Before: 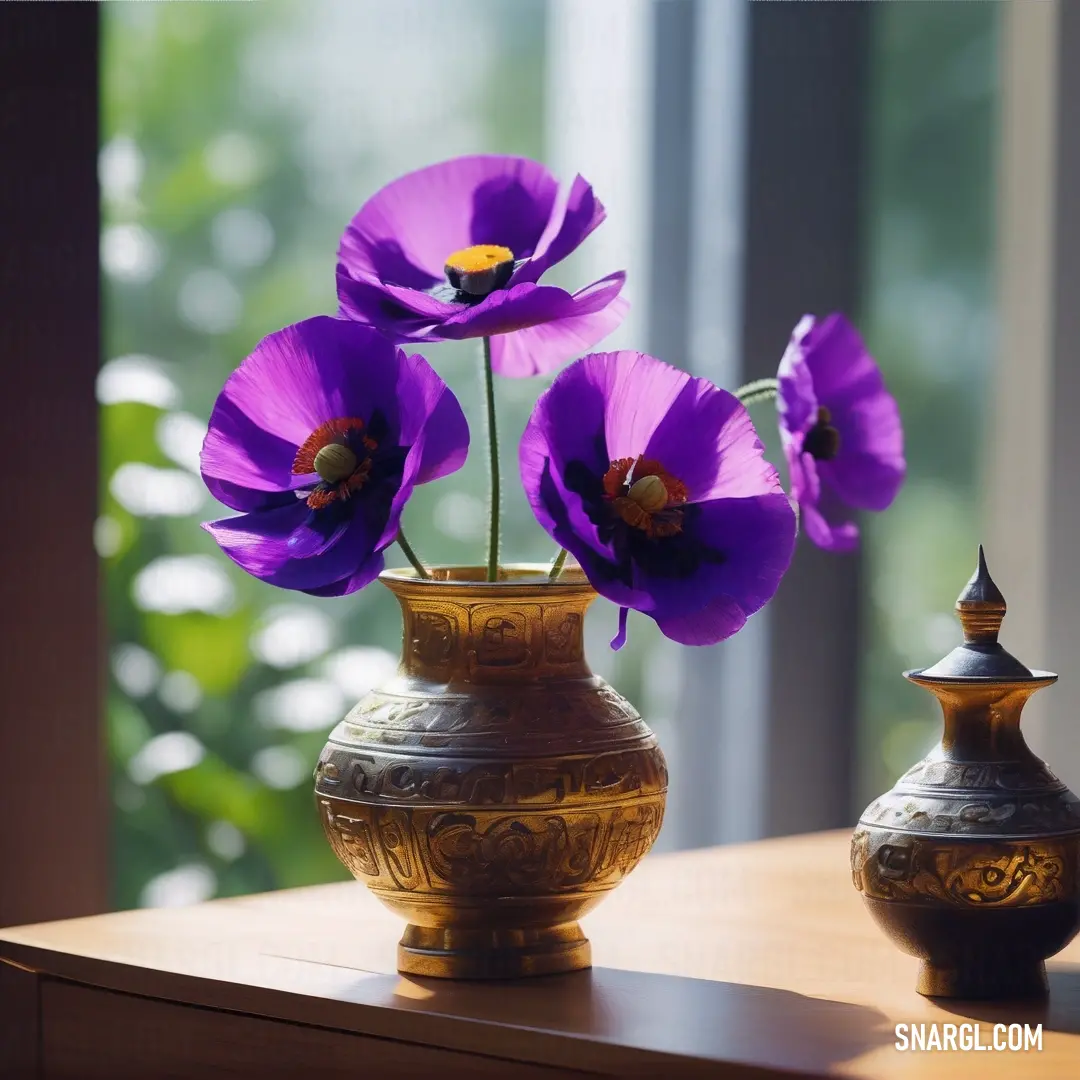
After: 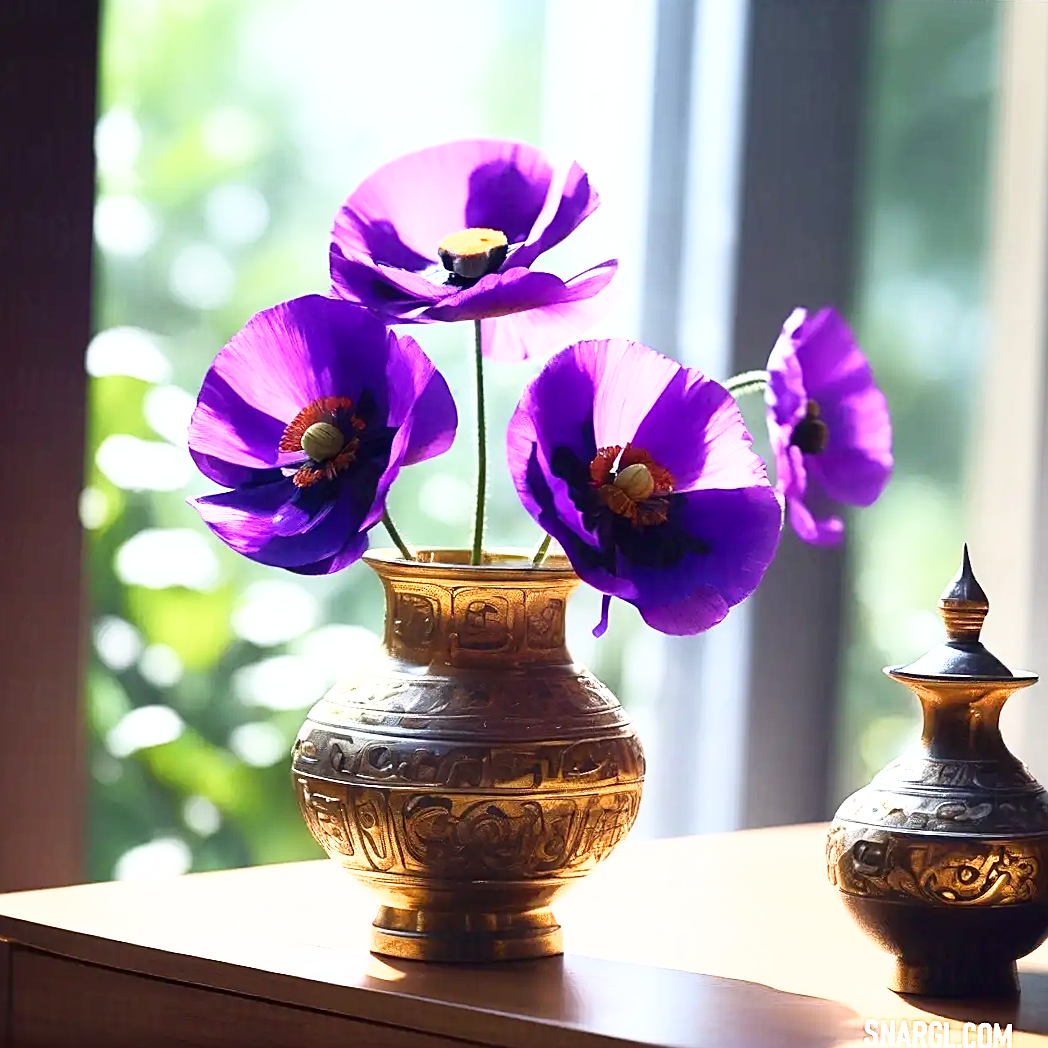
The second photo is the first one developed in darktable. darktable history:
exposure: black level correction 0, exposure 1.1 EV, compensate highlight preservation false
crop and rotate: angle -1.76°
sharpen: on, module defaults
shadows and highlights: shadows -62.44, white point adjustment -5.06, highlights 62.03
